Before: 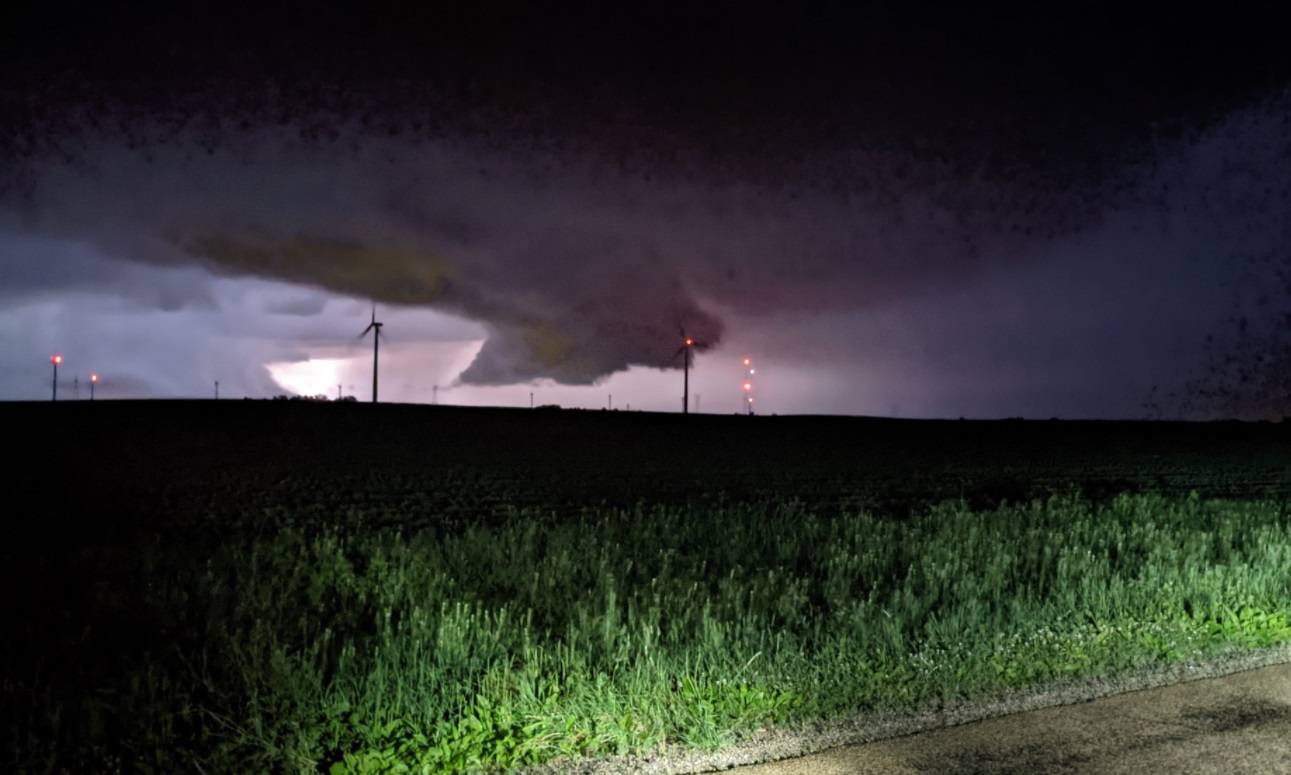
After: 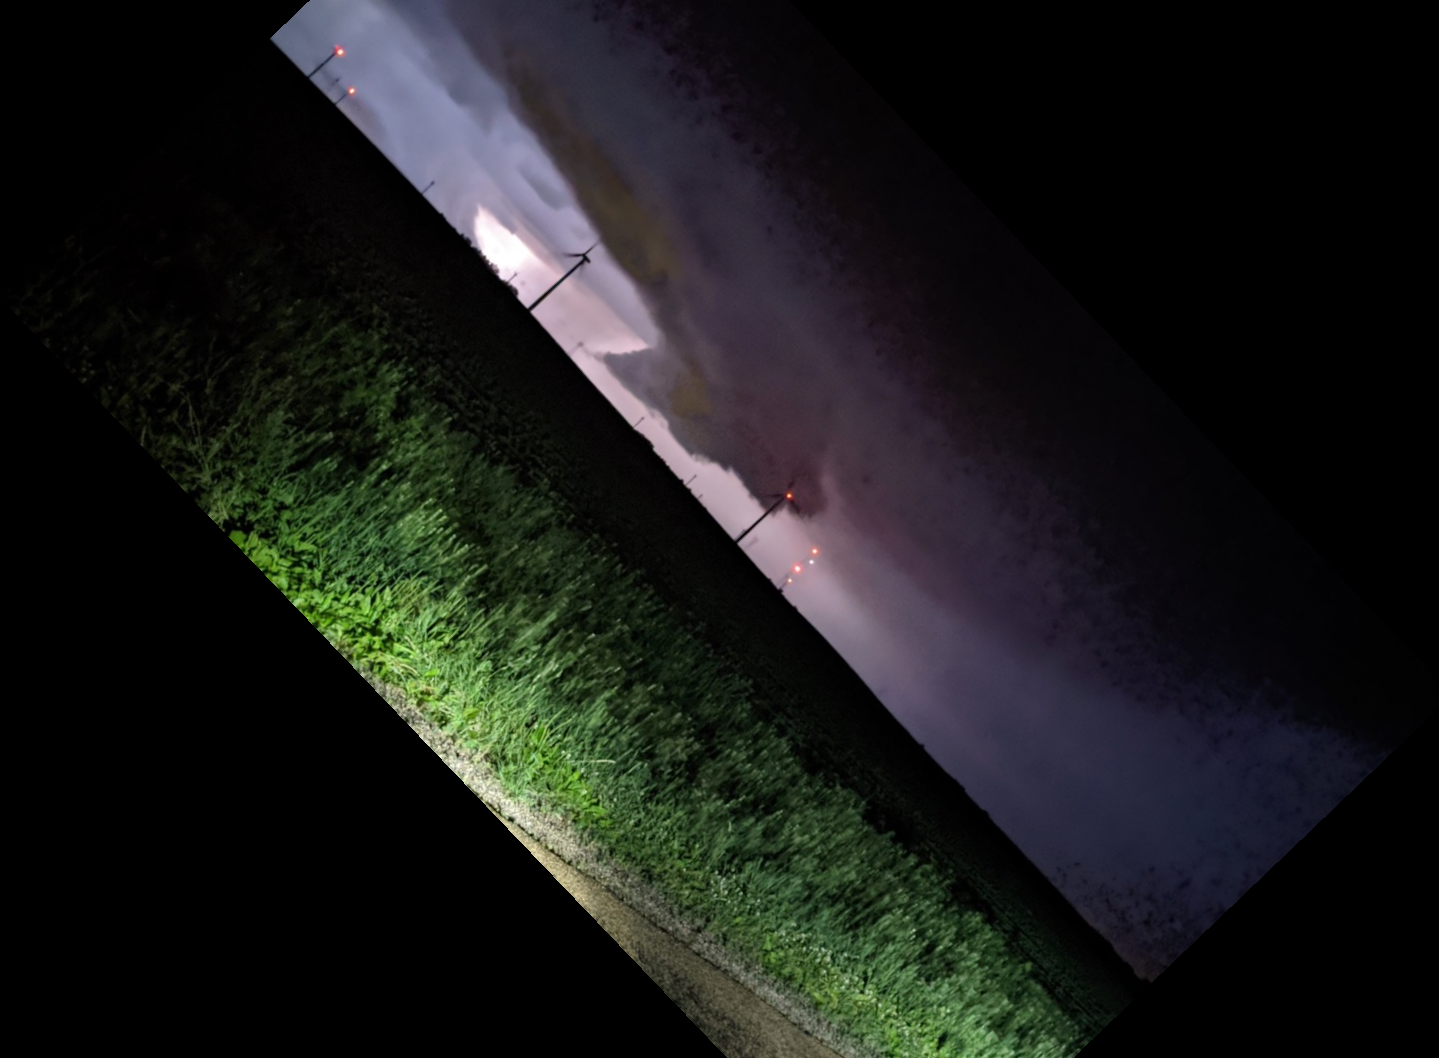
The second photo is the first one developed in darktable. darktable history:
vignetting: fall-off start 79.88%
crop and rotate: angle -46.26°, top 16.234%, right 0.912%, bottom 11.704%
